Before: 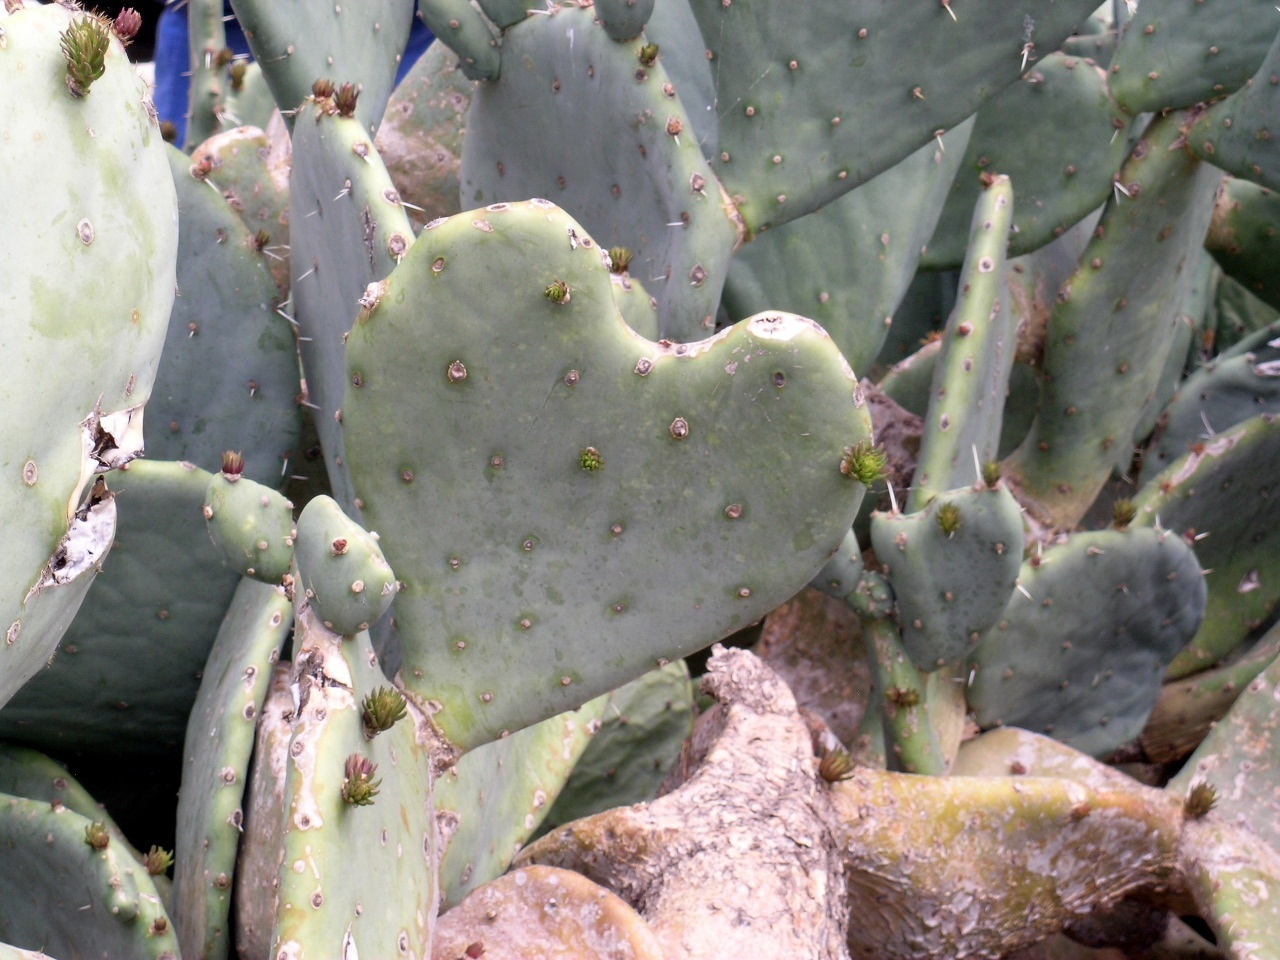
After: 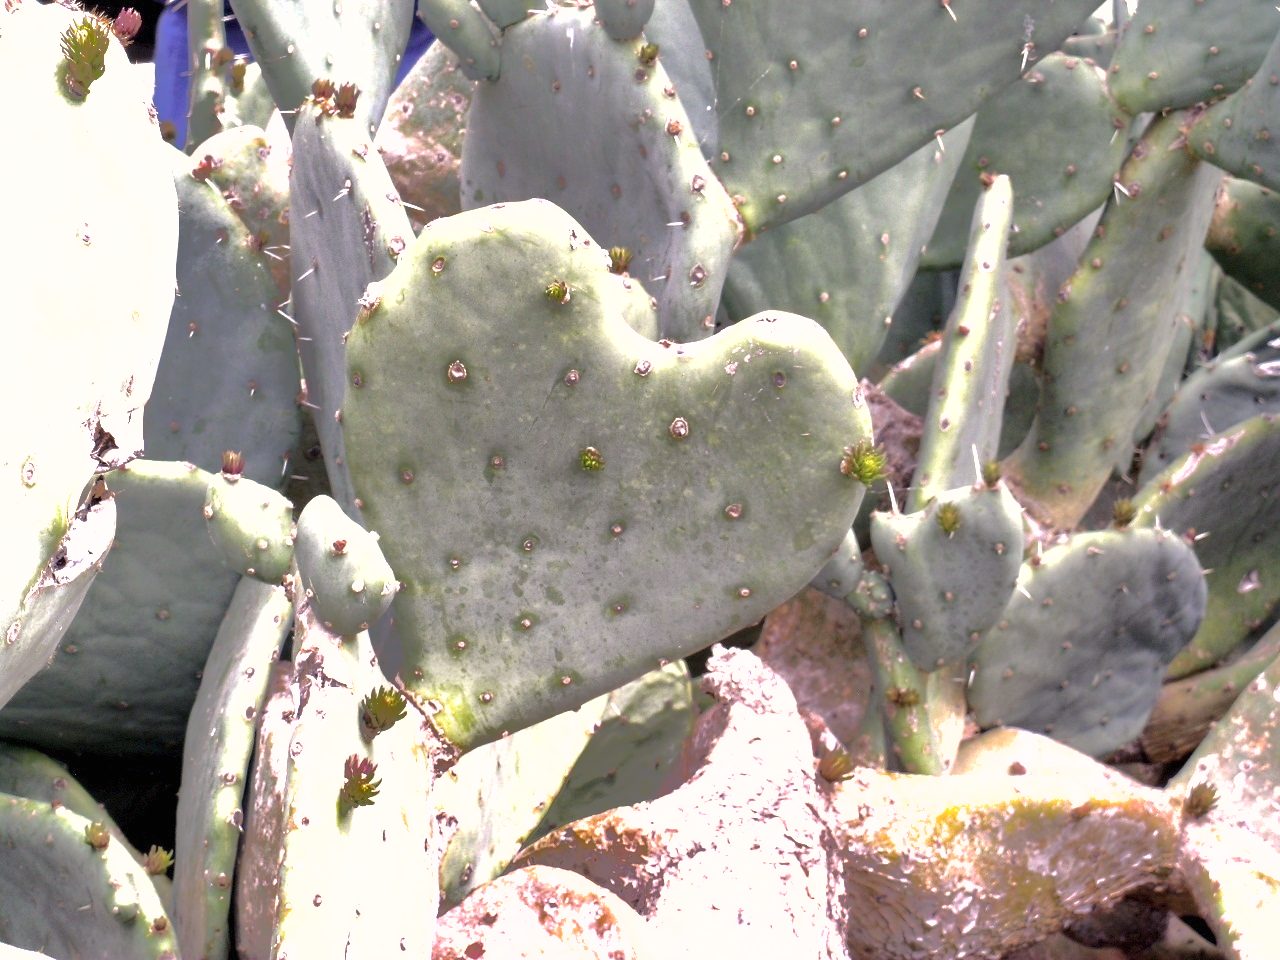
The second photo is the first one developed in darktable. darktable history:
shadows and highlights: shadows 25.18, highlights -71.33
exposure: black level correction 0, exposure 1.095 EV, compensate exposure bias true, compensate highlight preservation false
color correction: highlights a* 5.57, highlights b* 5.26, saturation 0.626
color balance rgb: shadows lift › chroma 2.904%, shadows lift › hue 280.91°, perceptual saturation grading › global saturation 30.382%
